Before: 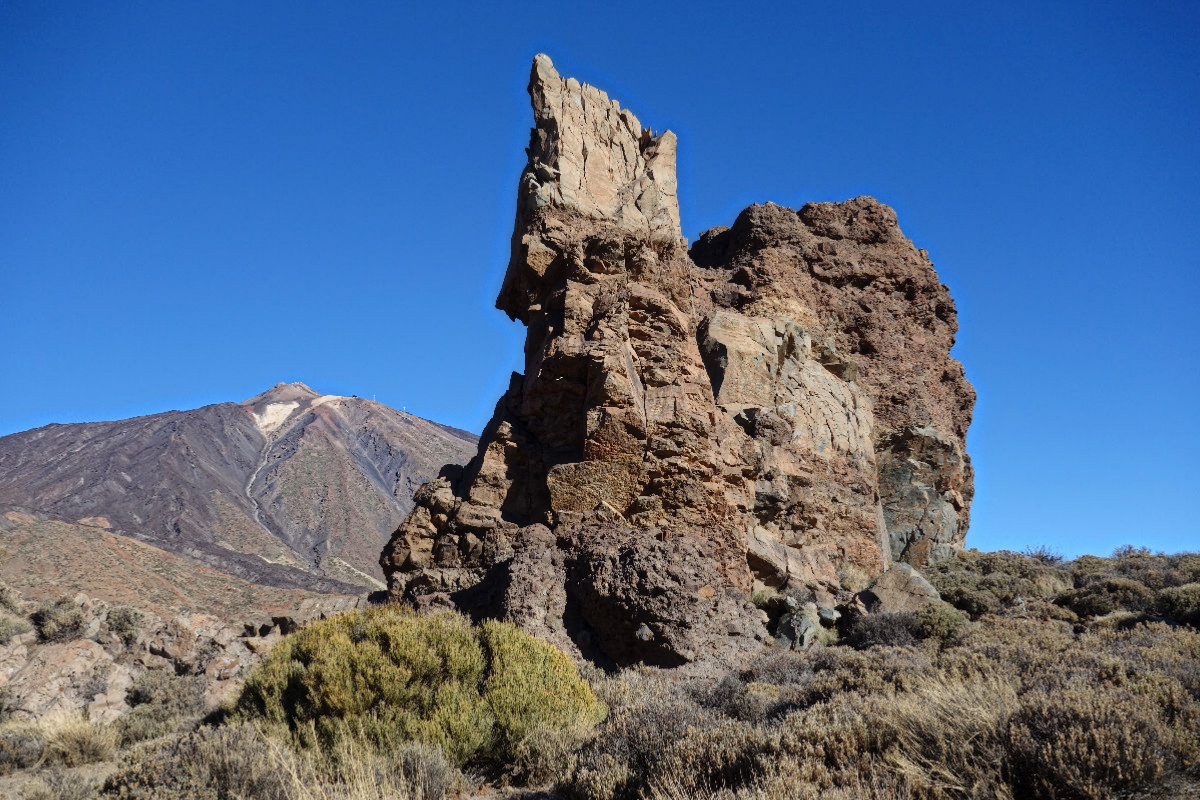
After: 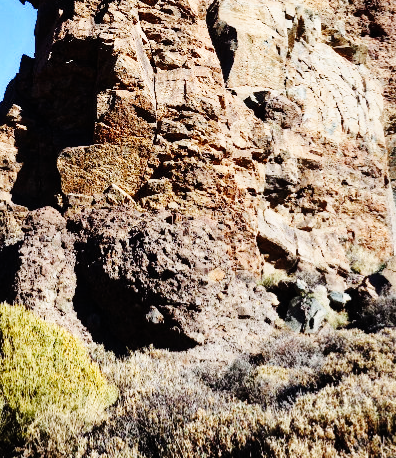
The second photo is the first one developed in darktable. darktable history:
shadows and highlights: radius 264.36, soften with gaussian
base curve: curves: ch0 [(0, 0) (0, 0) (0.002, 0.001) (0.008, 0.003) (0.019, 0.011) (0.037, 0.037) (0.064, 0.11) (0.102, 0.232) (0.152, 0.379) (0.216, 0.524) (0.296, 0.665) (0.394, 0.789) (0.512, 0.881) (0.651, 0.945) (0.813, 0.986) (1, 1)], preserve colors none
crop: left 40.853%, top 39.682%, right 25.611%, bottom 3.03%
